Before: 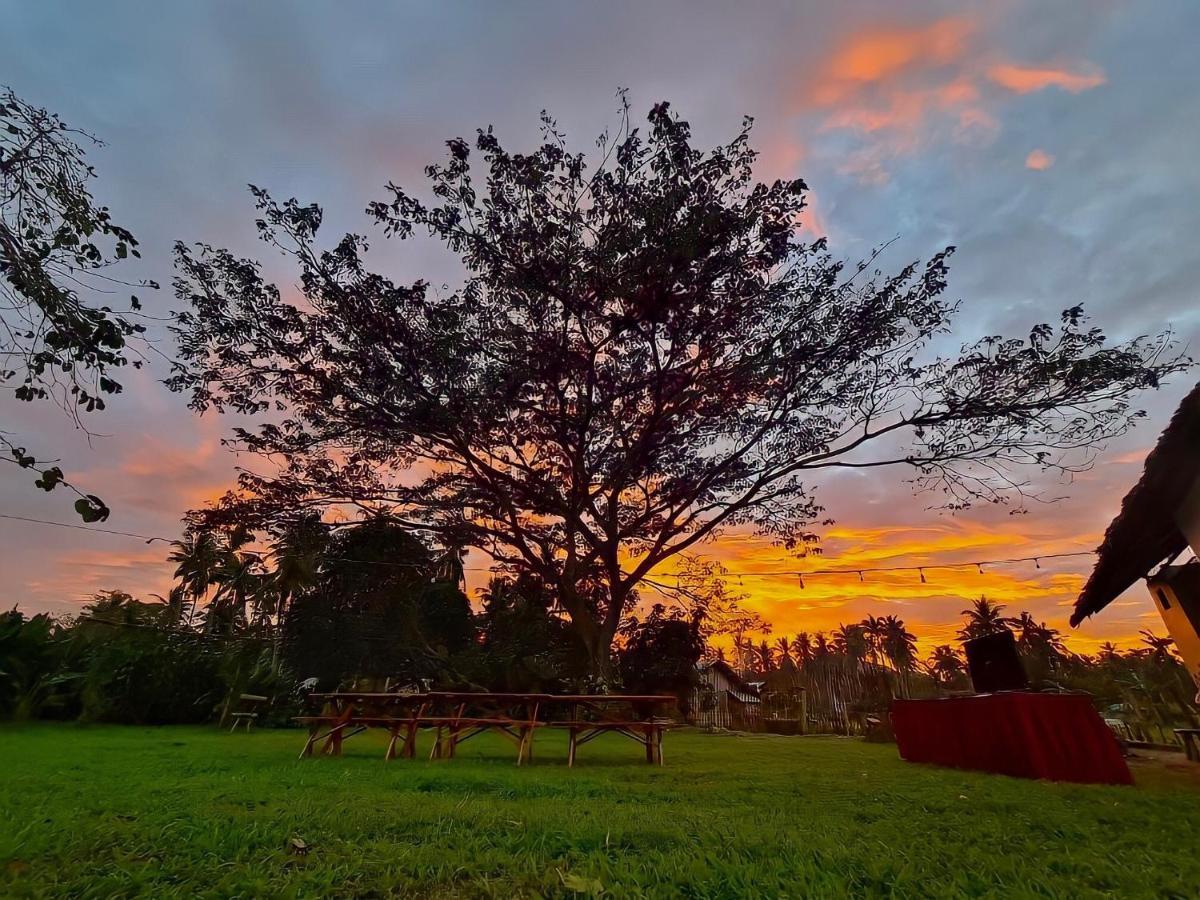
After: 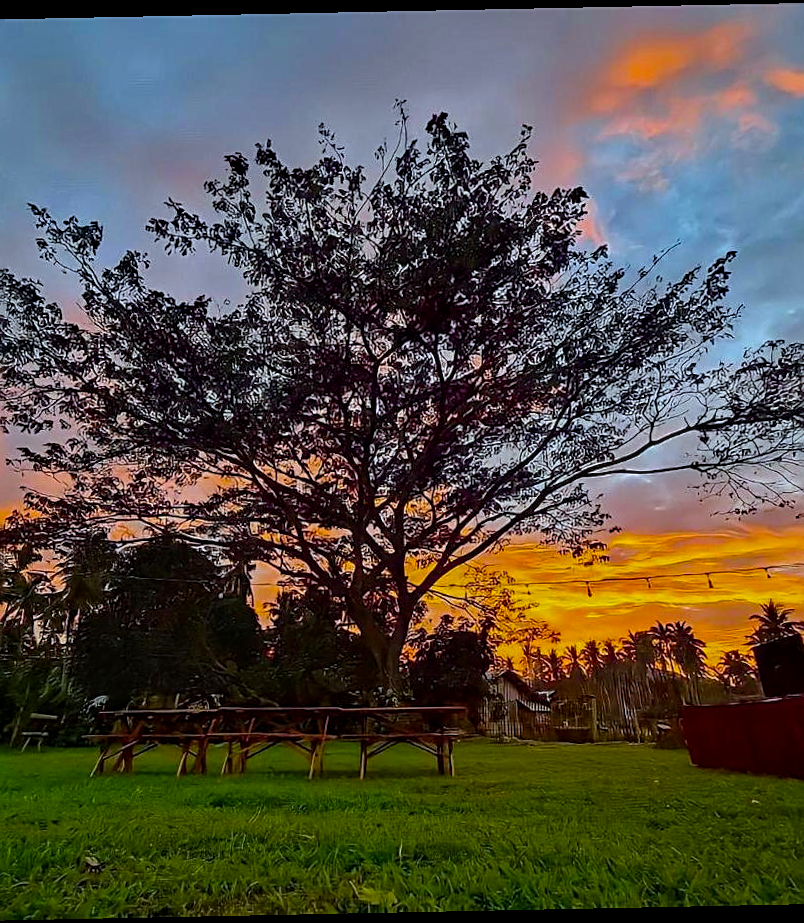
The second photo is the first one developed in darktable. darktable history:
sharpen: on, module defaults
crop and rotate: left 18.442%, right 15.508%
color balance rgb: perceptual saturation grading › global saturation 30%
haze removal: compatibility mode true, adaptive false
local contrast: on, module defaults
white balance: red 0.925, blue 1.046
rotate and perspective: rotation -1.17°, automatic cropping off
